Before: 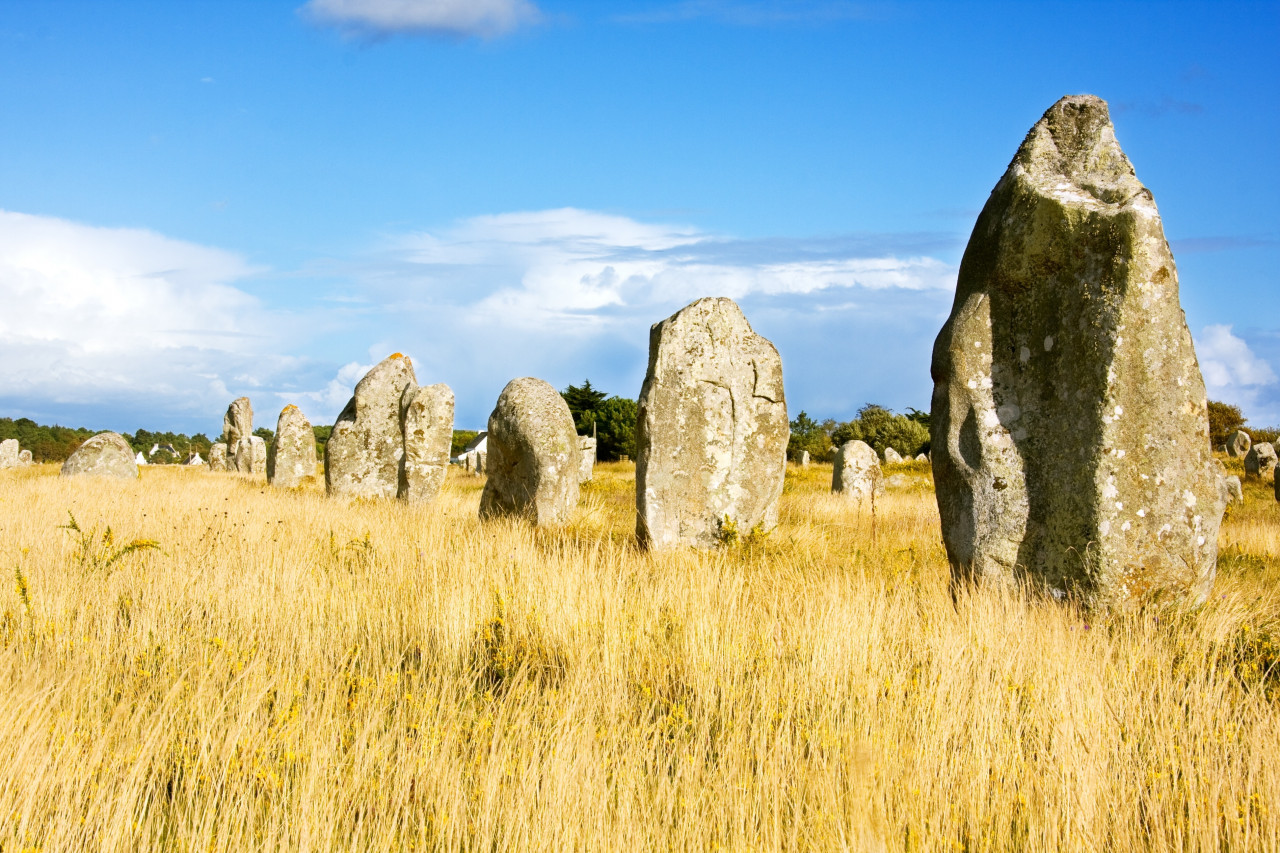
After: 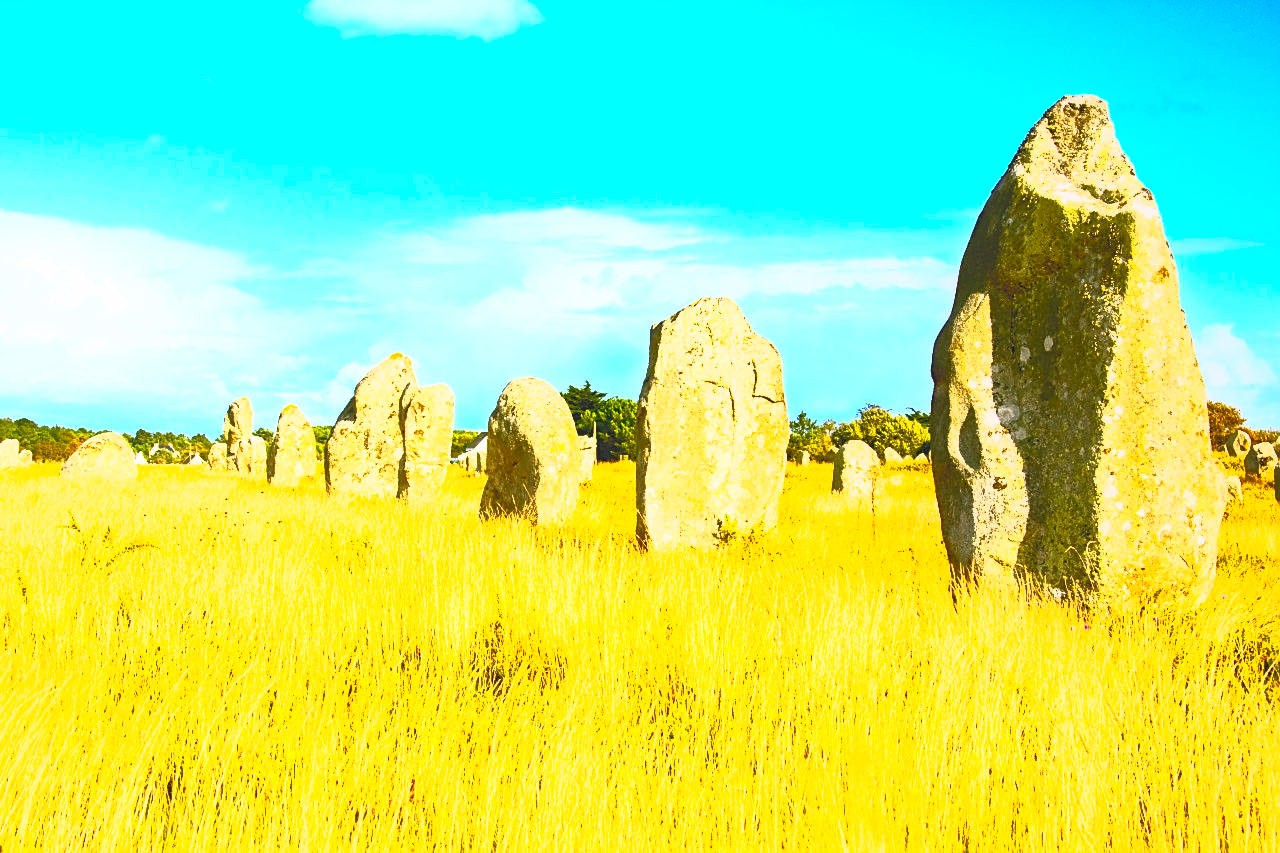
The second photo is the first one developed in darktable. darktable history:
sharpen: on, module defaults
local contrast: highlights 68%, shadows 68%, detail 82%, midtone range 0.325
contrast brightness saturation: contrast 1, brightness 1, saturation 1
